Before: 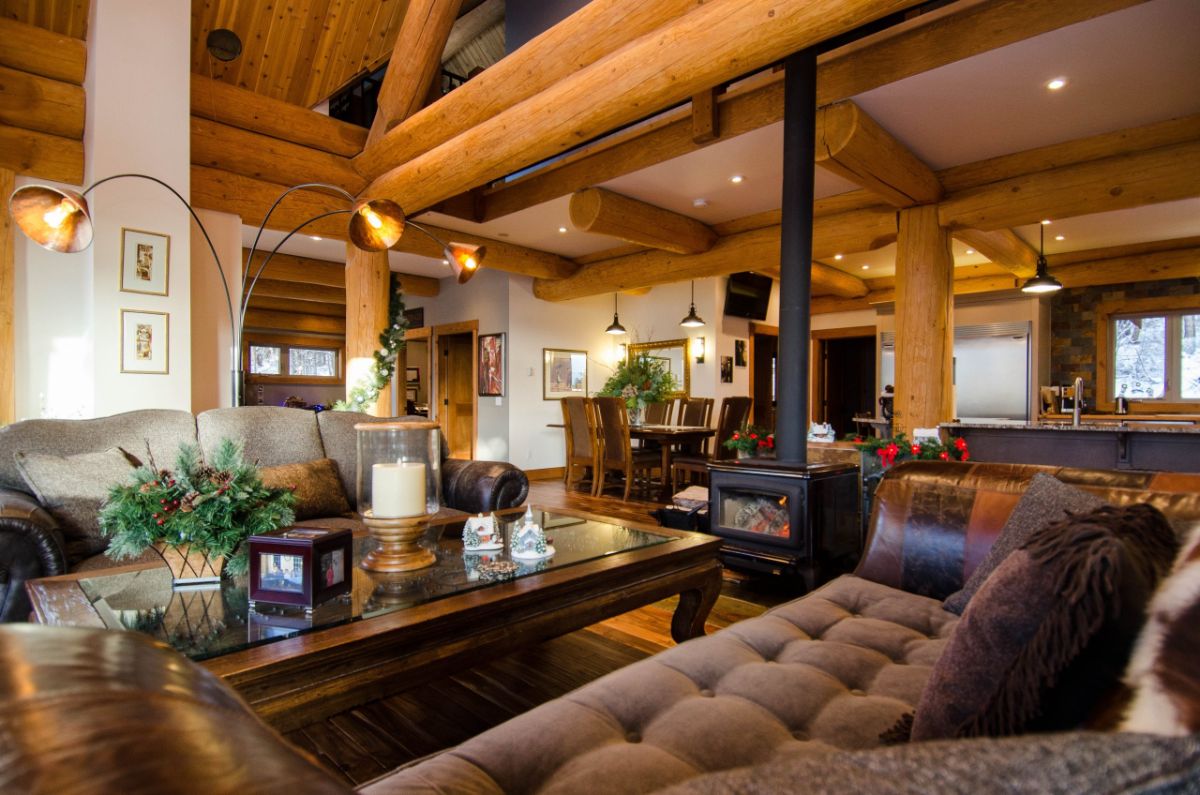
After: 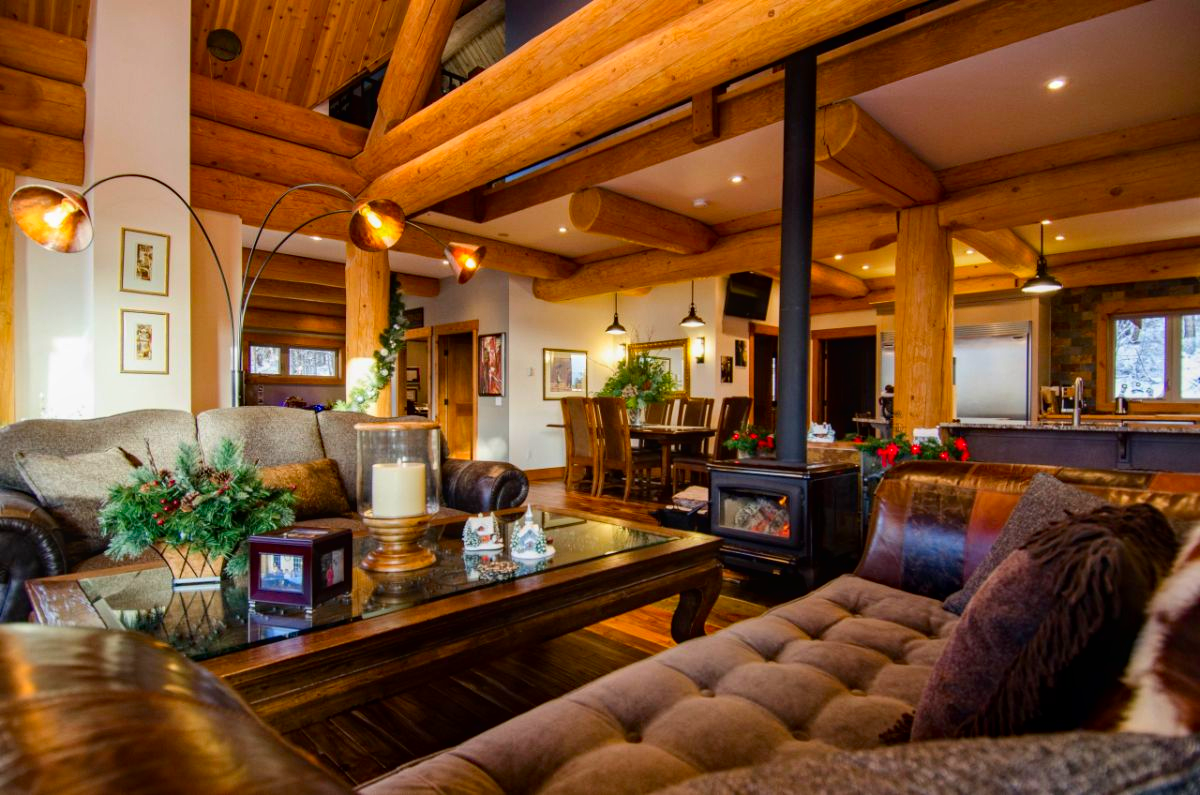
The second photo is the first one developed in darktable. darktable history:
local contrast: detail 109%
contrast brightness saturation: contrast 0.092, saturation 0.274
haze removal: on, module defaults
exposure: black level correction 0.001, compensate highlight preservation false
